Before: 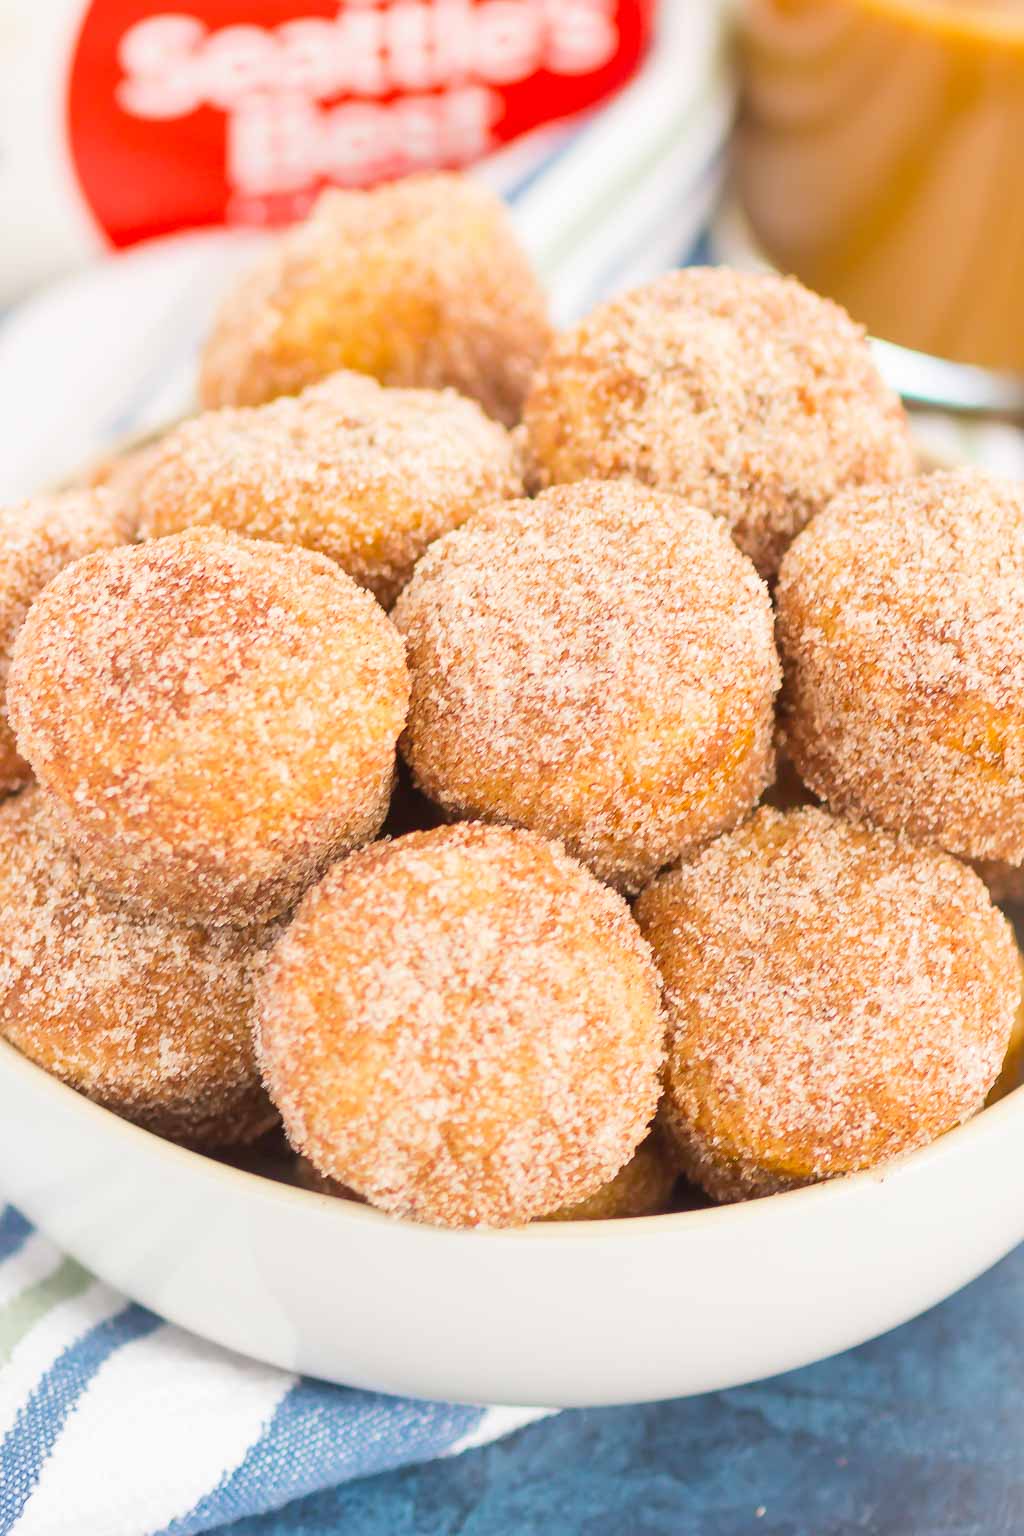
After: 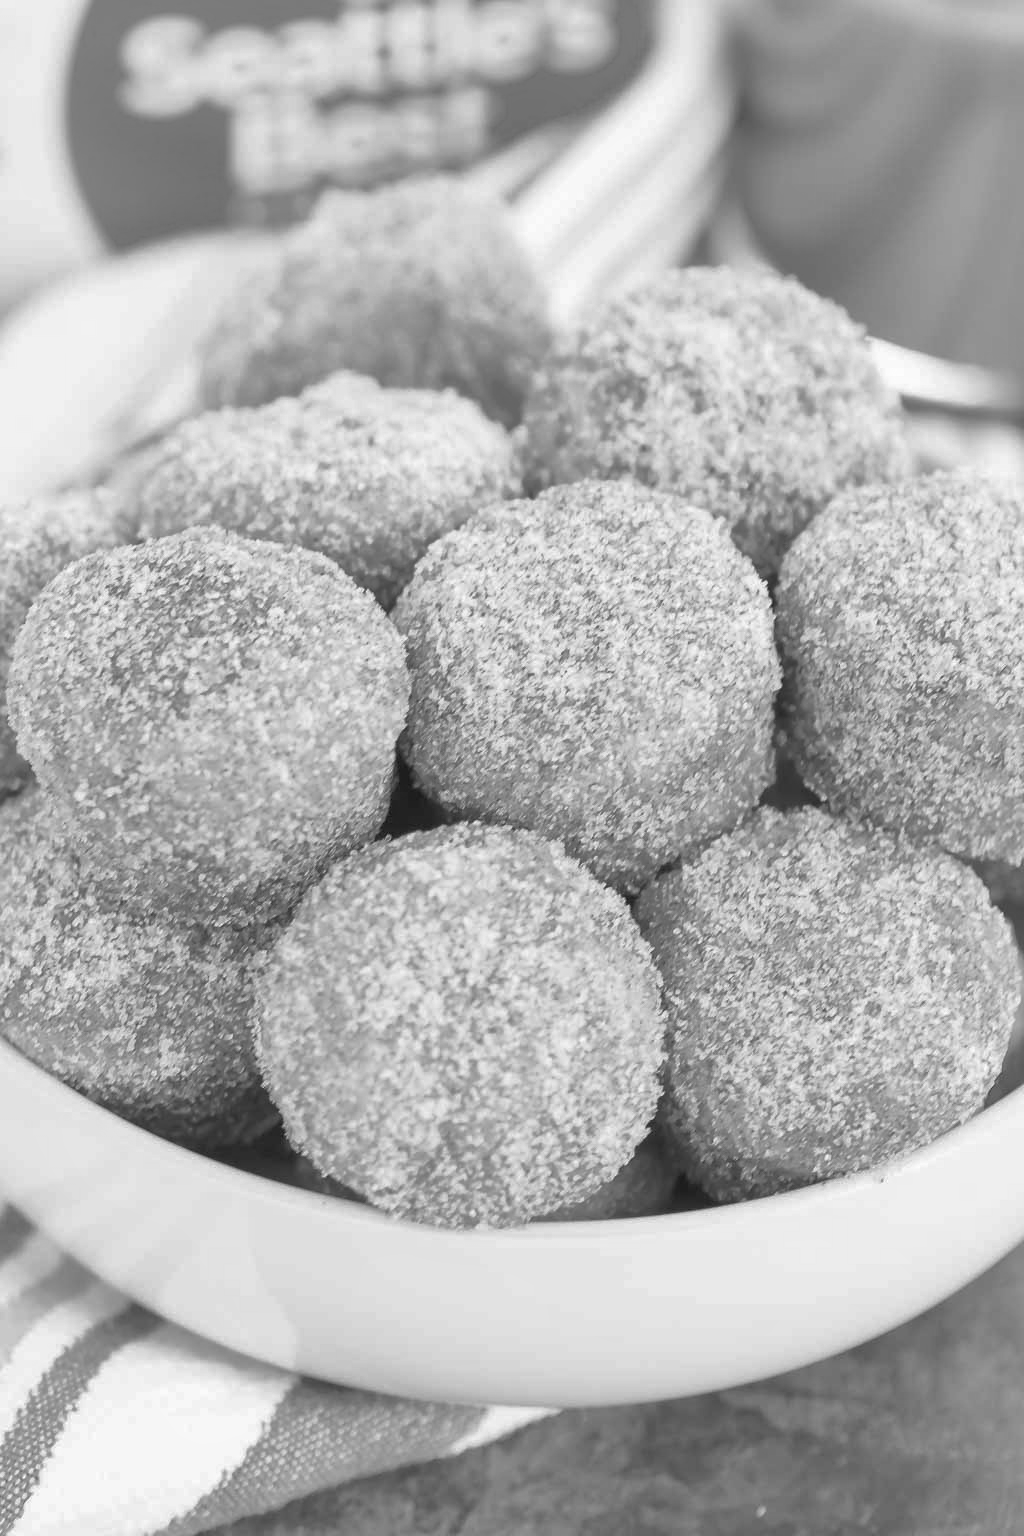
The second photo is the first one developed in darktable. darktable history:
shadows and highlights: on, module defaults
monochrome: on, module defaults
